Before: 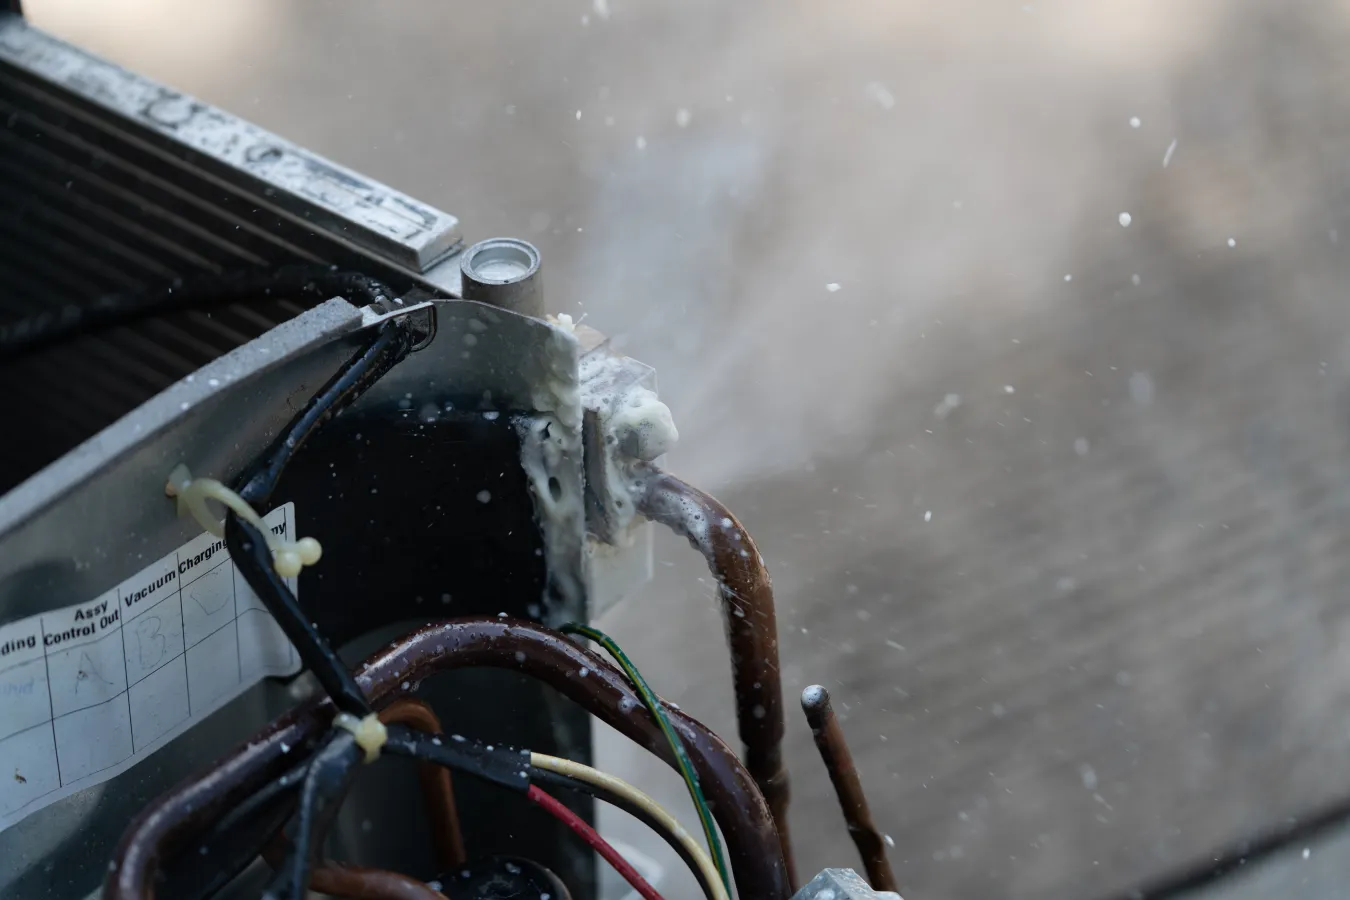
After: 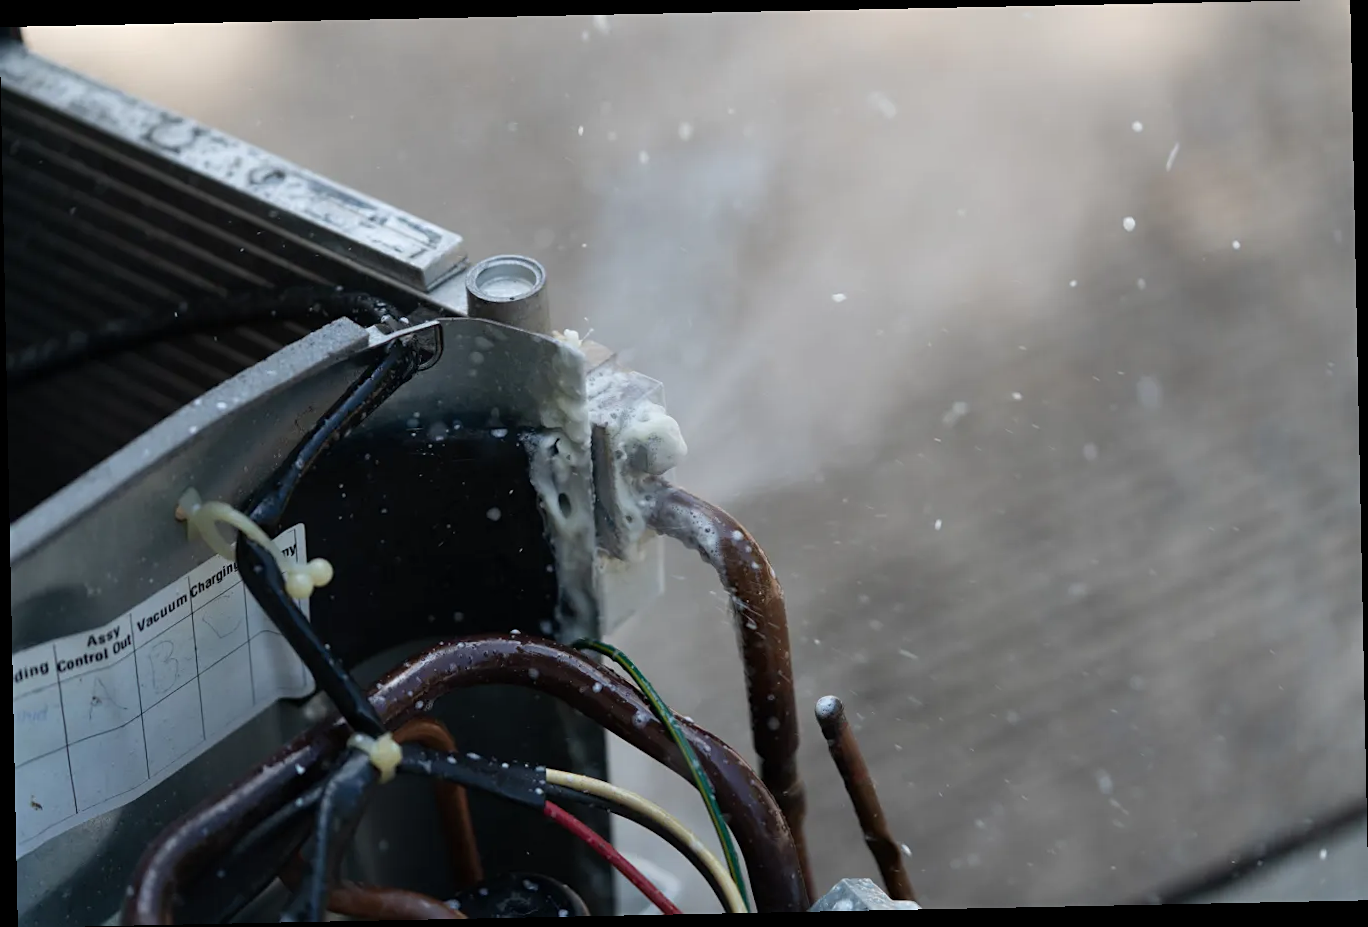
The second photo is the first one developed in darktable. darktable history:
sharpen: amount 0.2
rotate and perspective: rotation -1.17°, automatic cropping off
